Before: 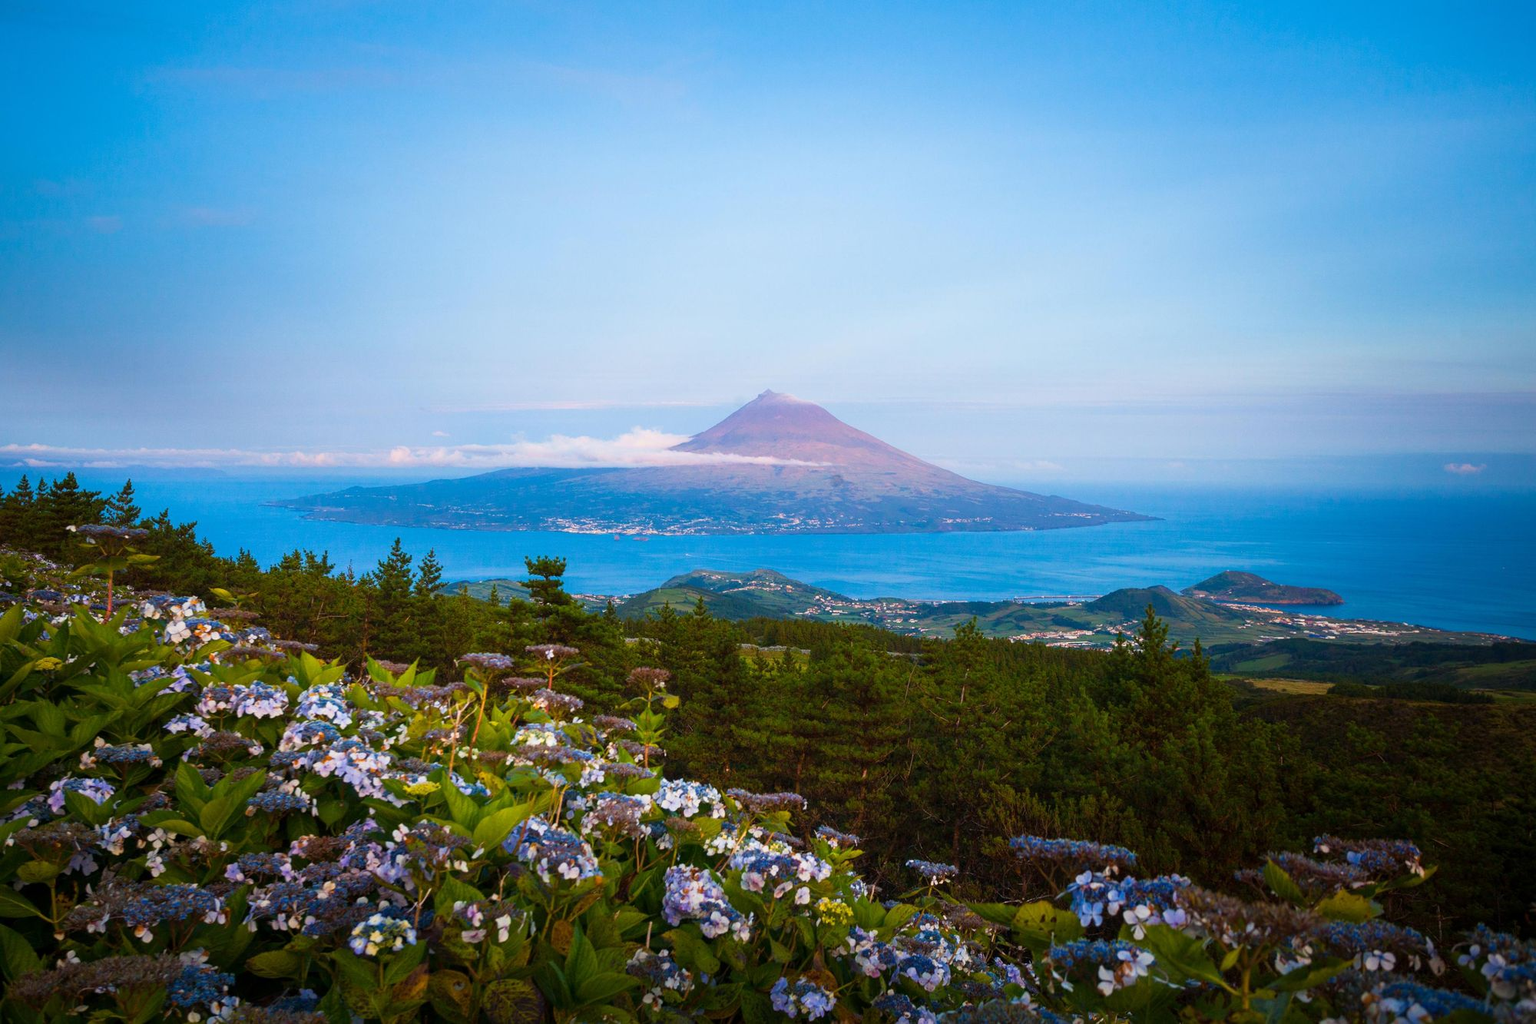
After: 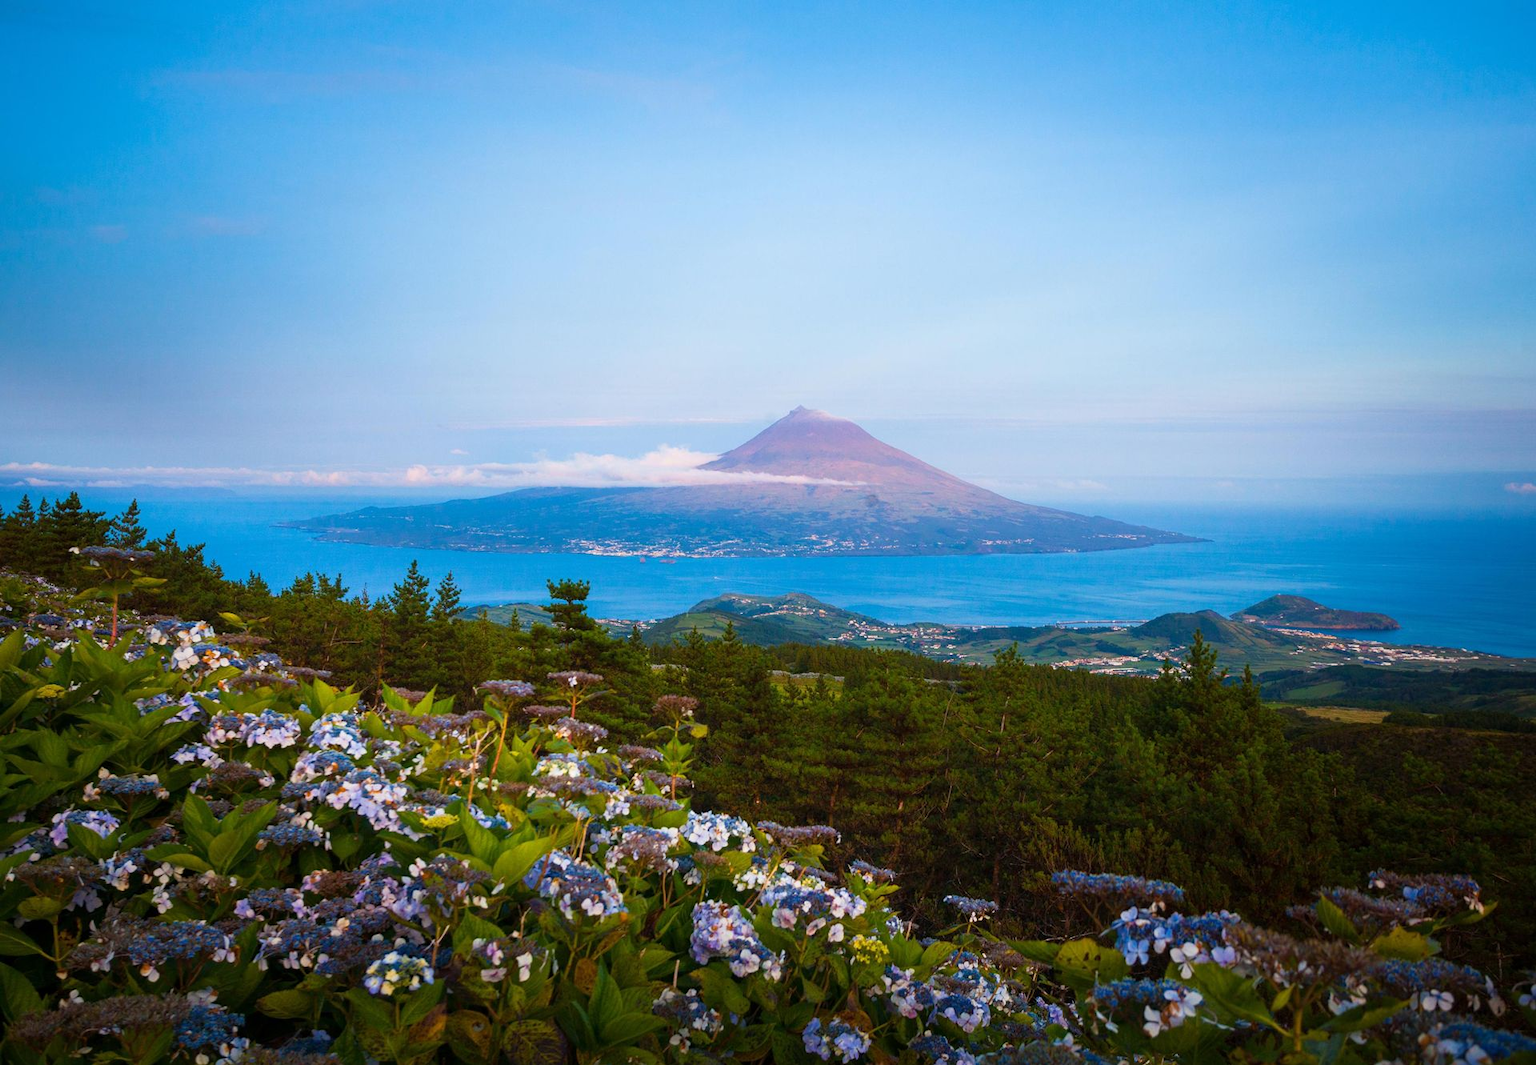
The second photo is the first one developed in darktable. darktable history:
crop: right 3.994%, bottom 0.017%
